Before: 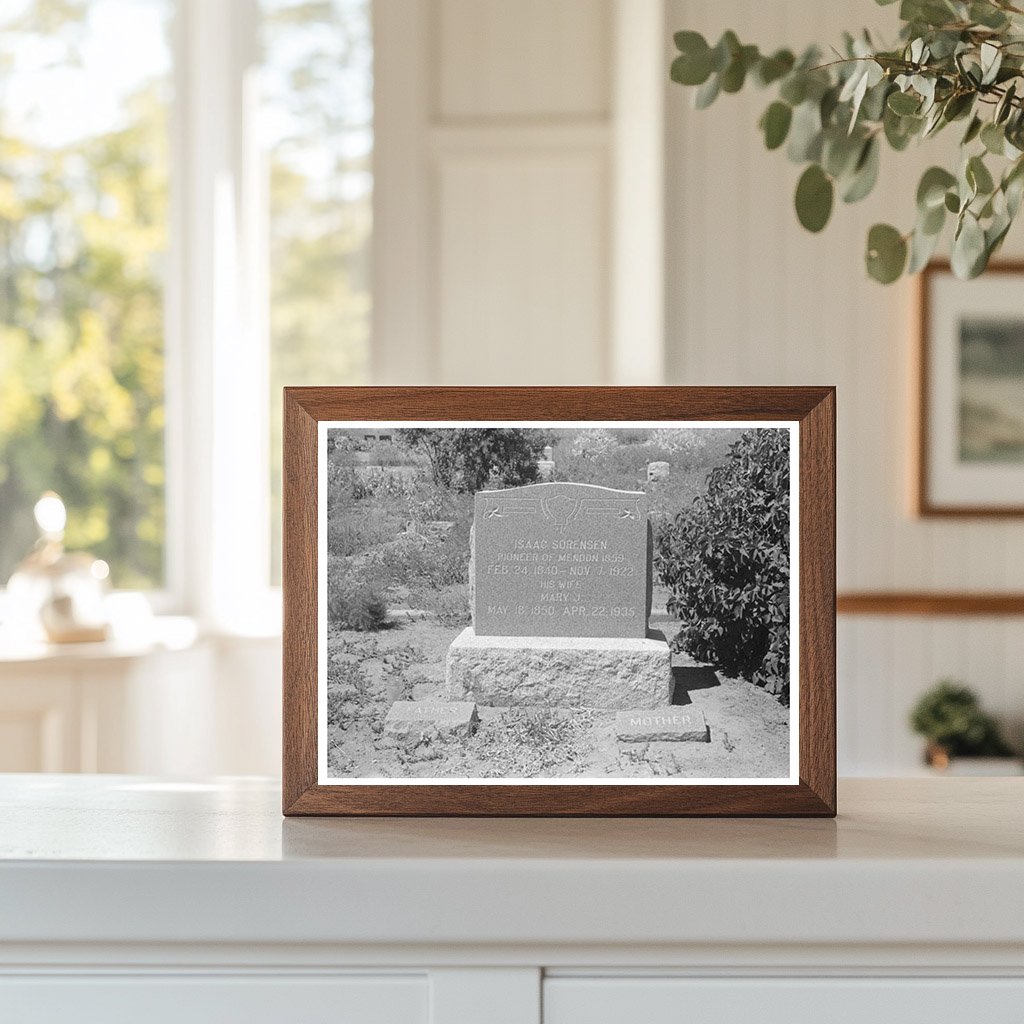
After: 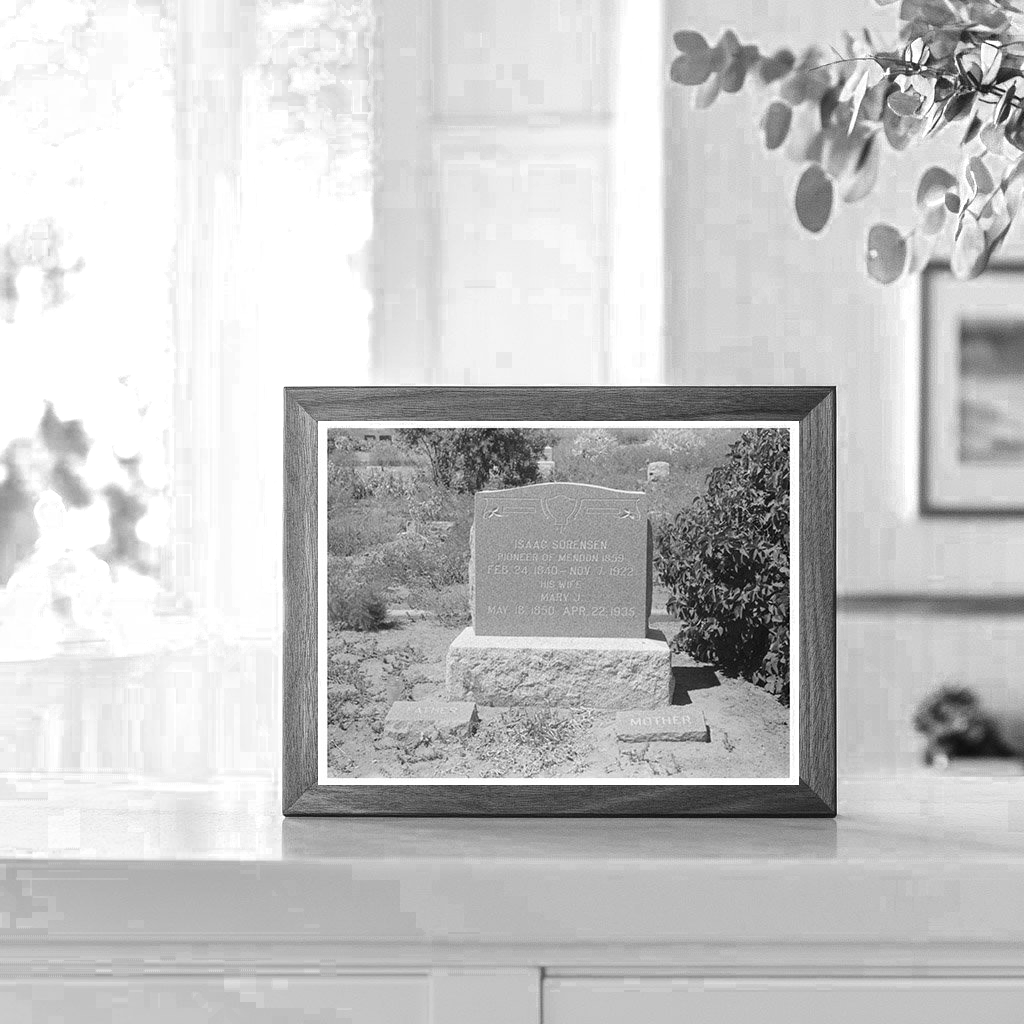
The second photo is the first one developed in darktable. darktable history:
color zones: curves: ch0 [(0, 0.554) (0.146, 0.662) (0.293, 0.86) (0.503, 0.774) (0.637, 0.106) (0.74, 0.072) (0.866, 0.488) (0.998, 0.569)]; ch1 [(0, 0) (0.143, 0) (0.286, 0) (0.429, 0) (0.571, 0) (0.714, 0) (0.857, 0)]
color balance rgb: linear chroma grading › global chroma 9.809%, perceptual saturation grading › global saturation 7.541%, perceptual saturation grading › shadows 4.643%, global vibrance 20%
